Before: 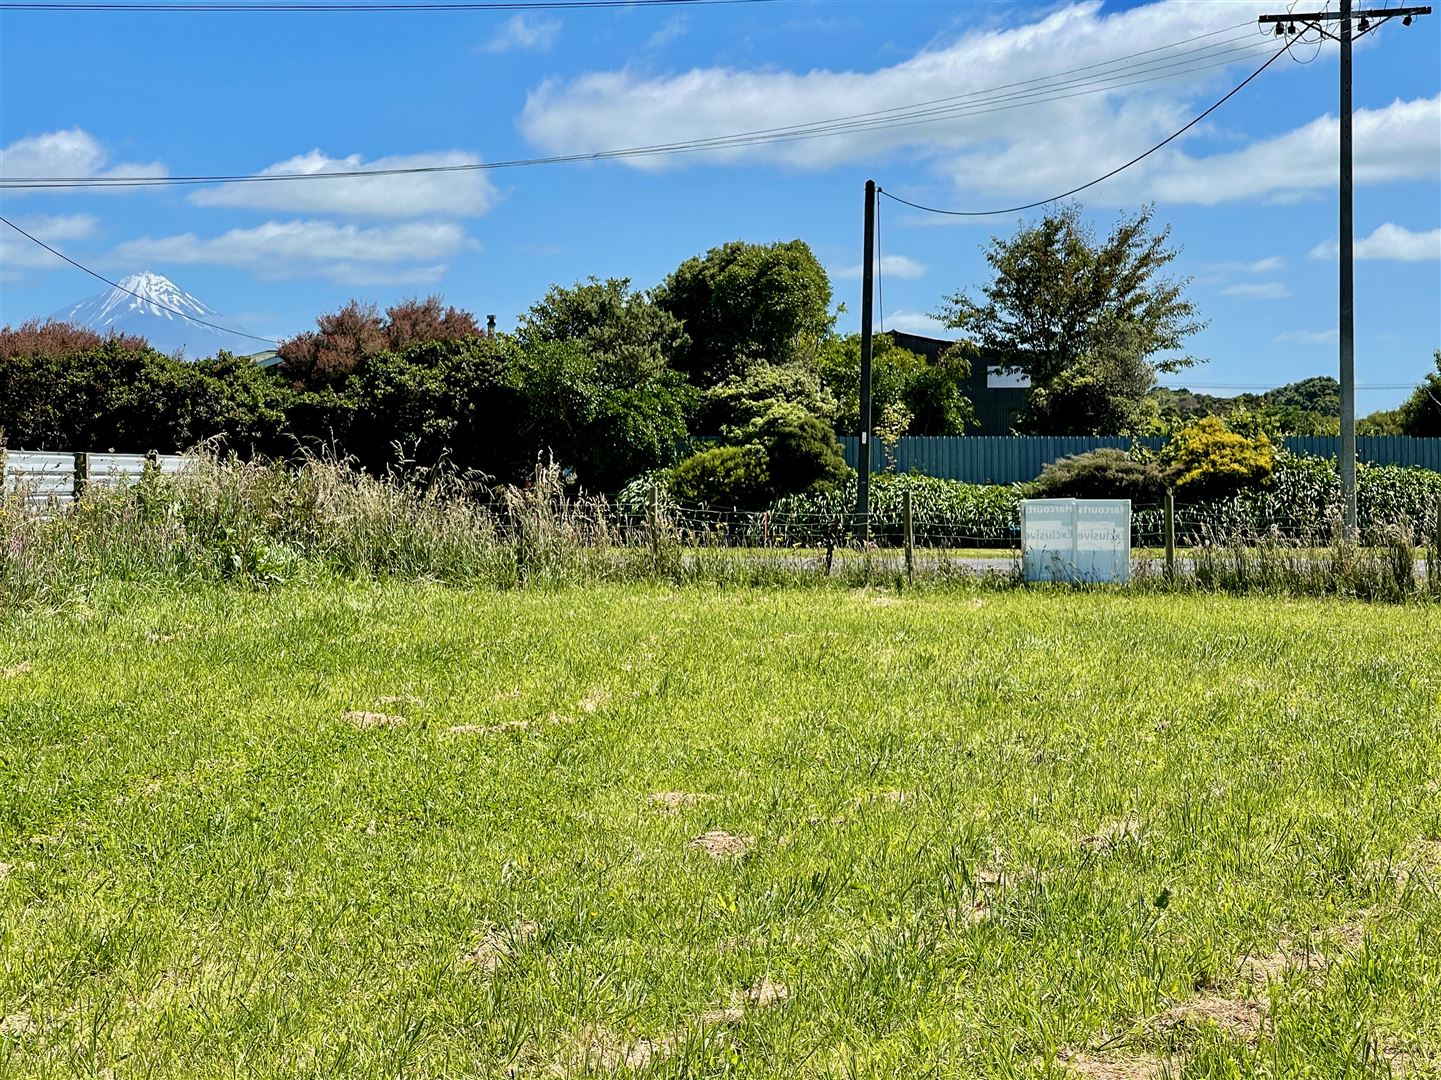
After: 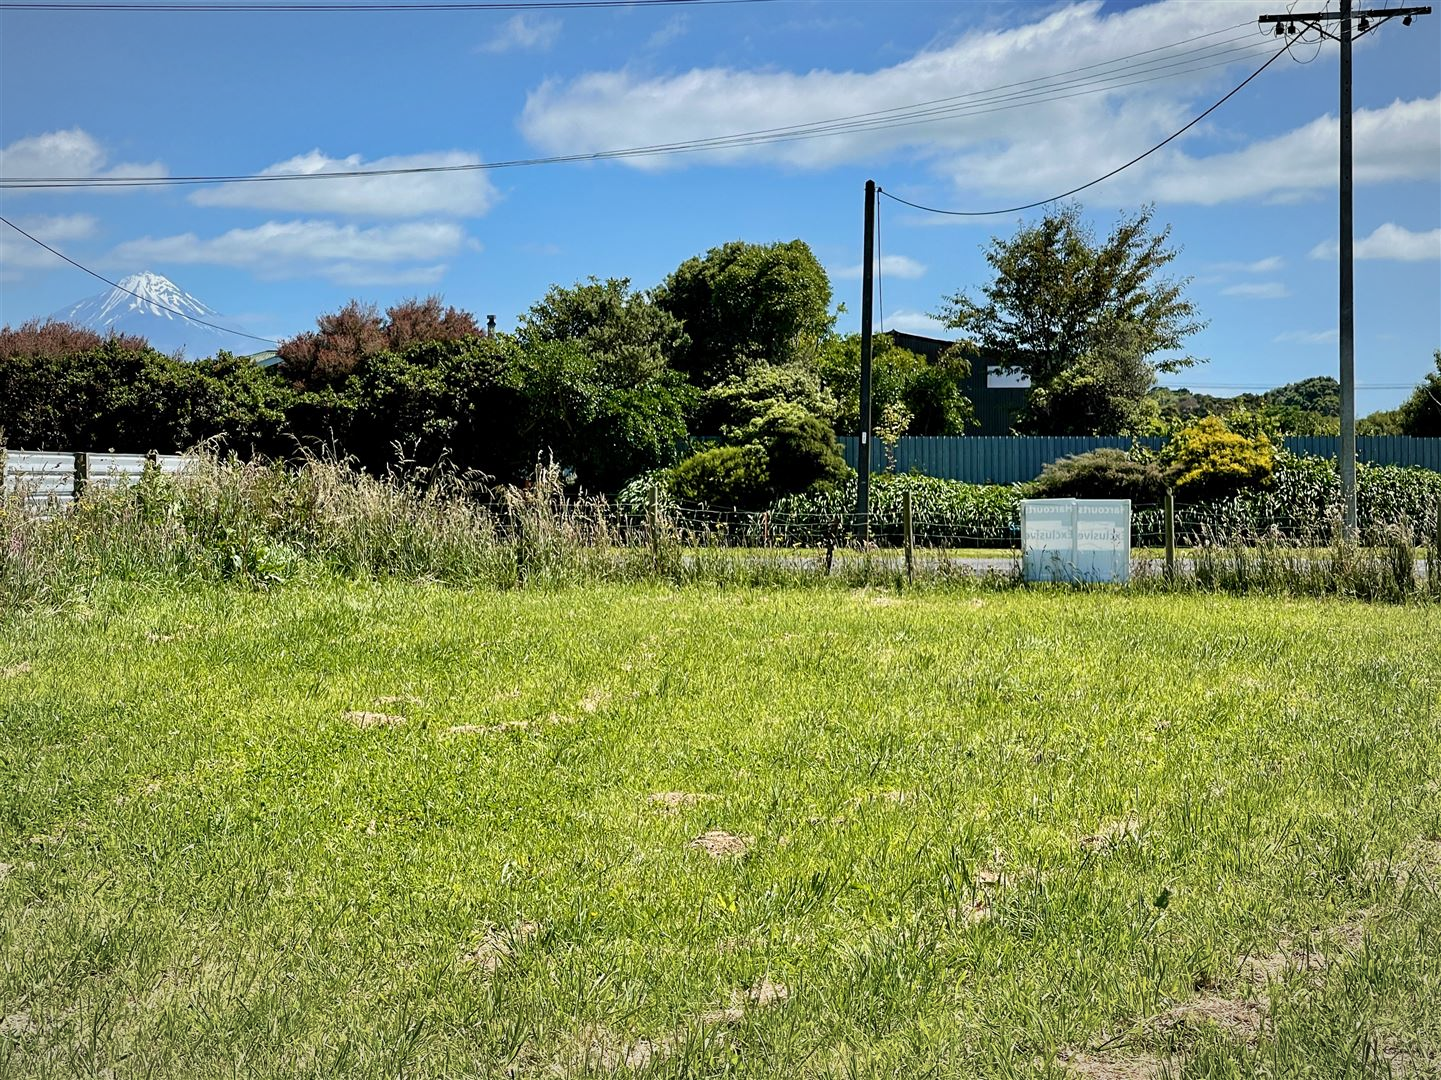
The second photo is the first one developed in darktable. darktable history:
vignetting: fall-off radius 100.01%, width/height ratio 1.339
